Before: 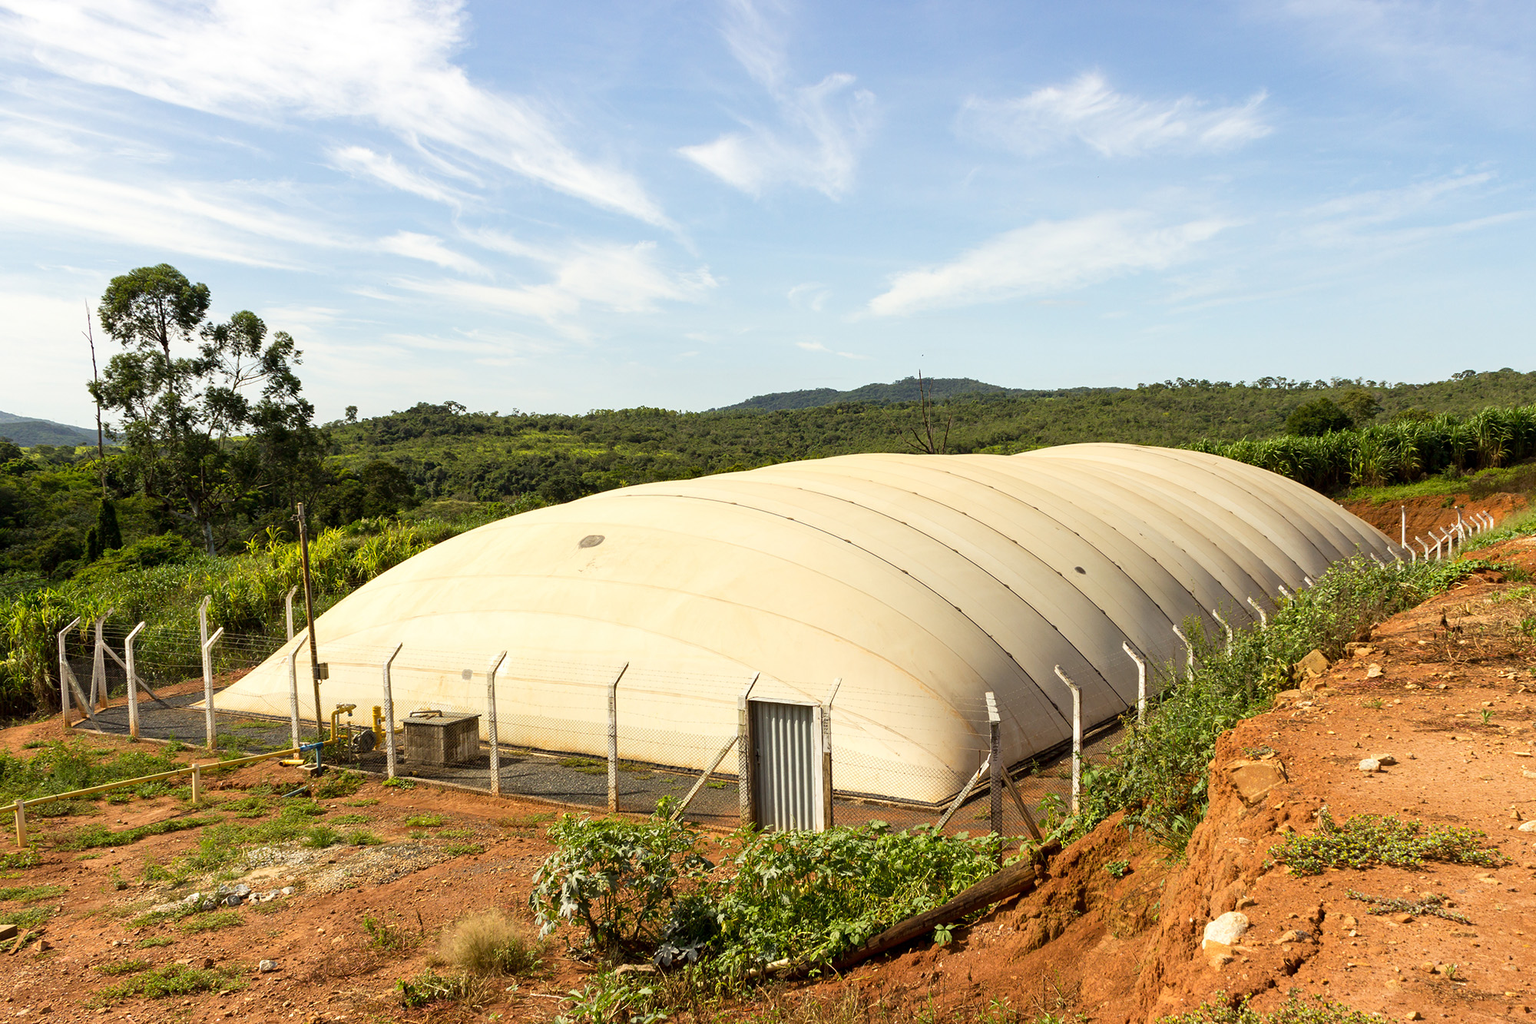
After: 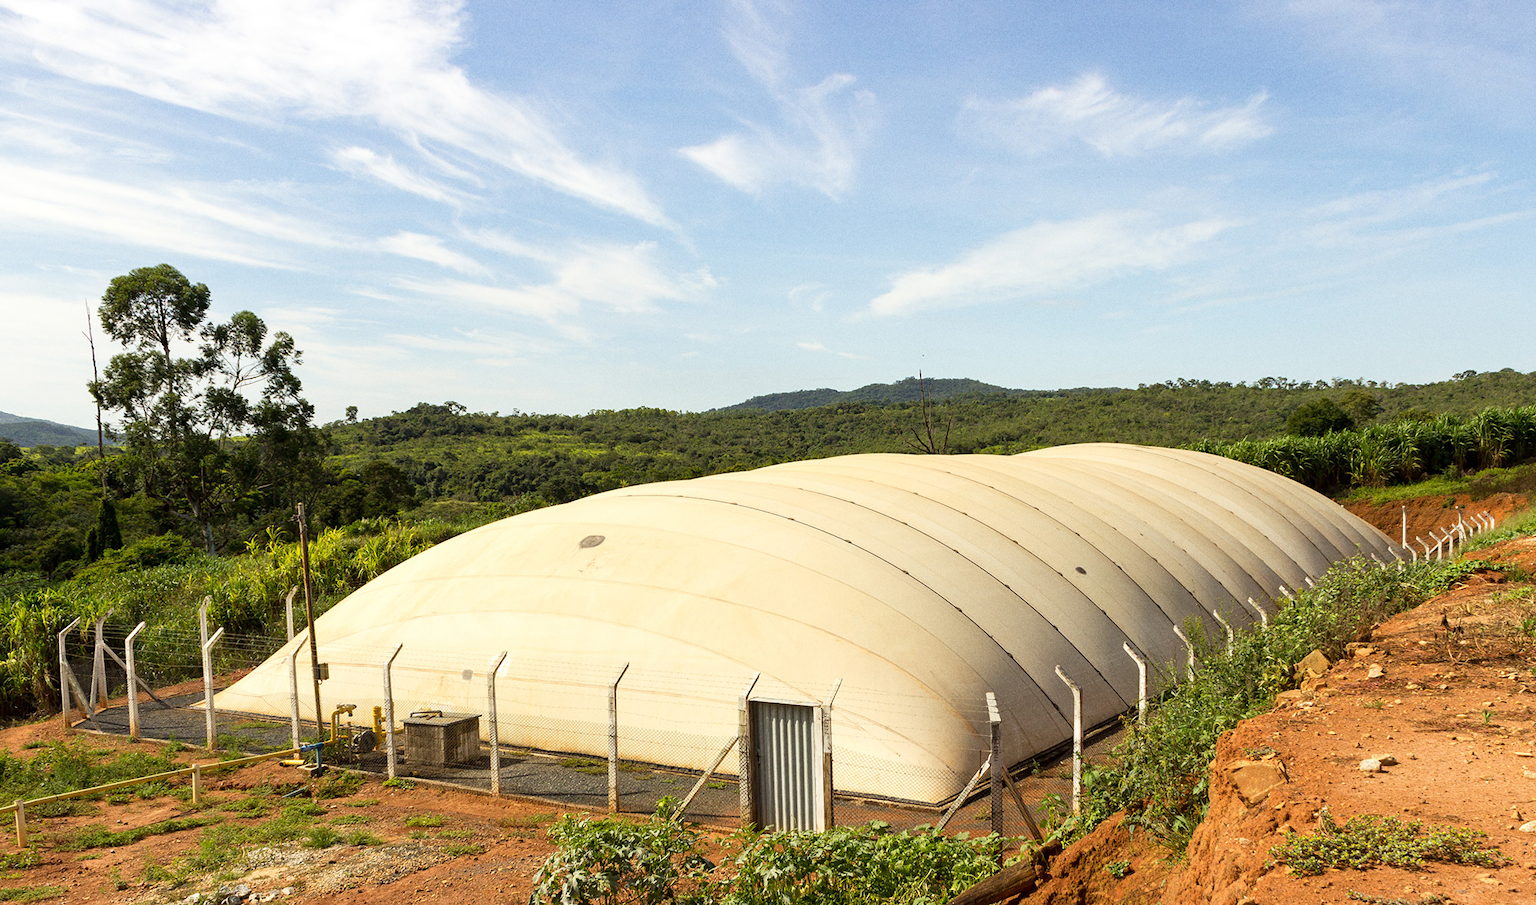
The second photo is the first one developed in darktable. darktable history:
grain: coarseness 0.09 ISO
crop and rotate: top 0%, bottom 11.49%
